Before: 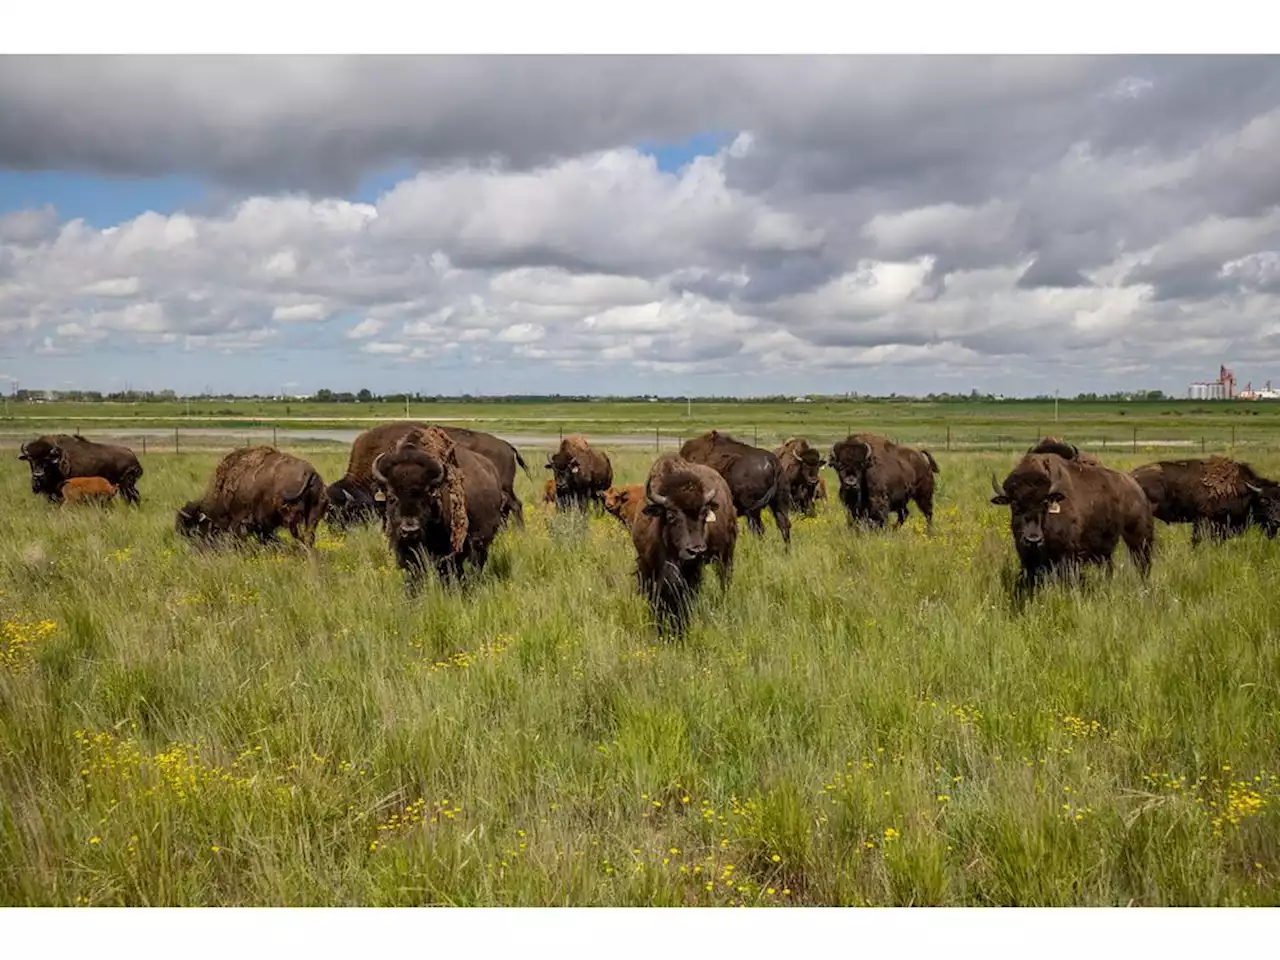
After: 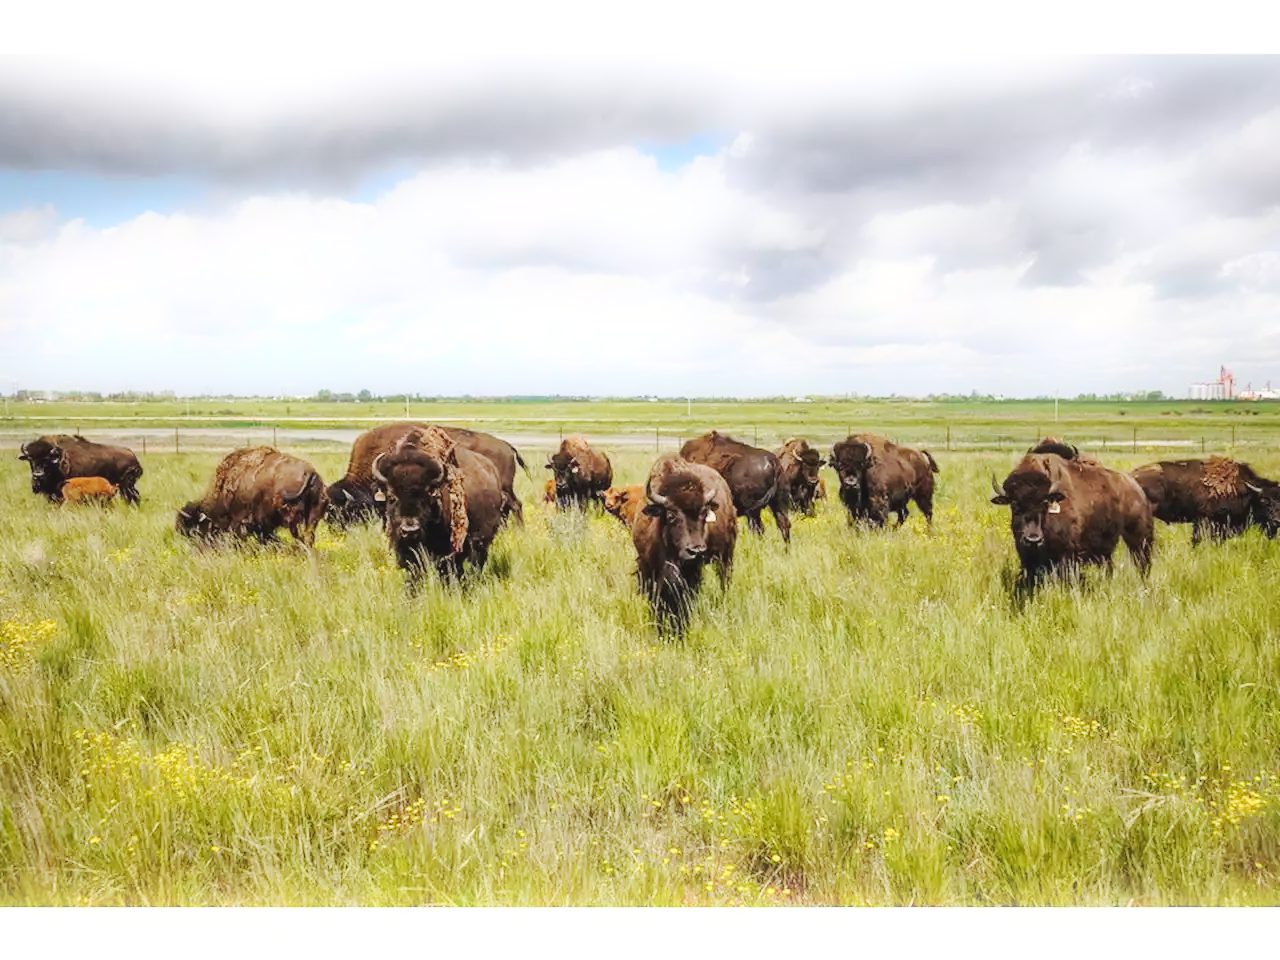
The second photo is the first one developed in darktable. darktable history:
bloom: size 5%, threshold 95%, strength 15%
base curve: curves: ch0 [(0, 0.007) (0.028, 0.063) (0.121, 0.311) (0.46, 0.743) (0.859, 0.957) (1, 1)], preserve colors none
